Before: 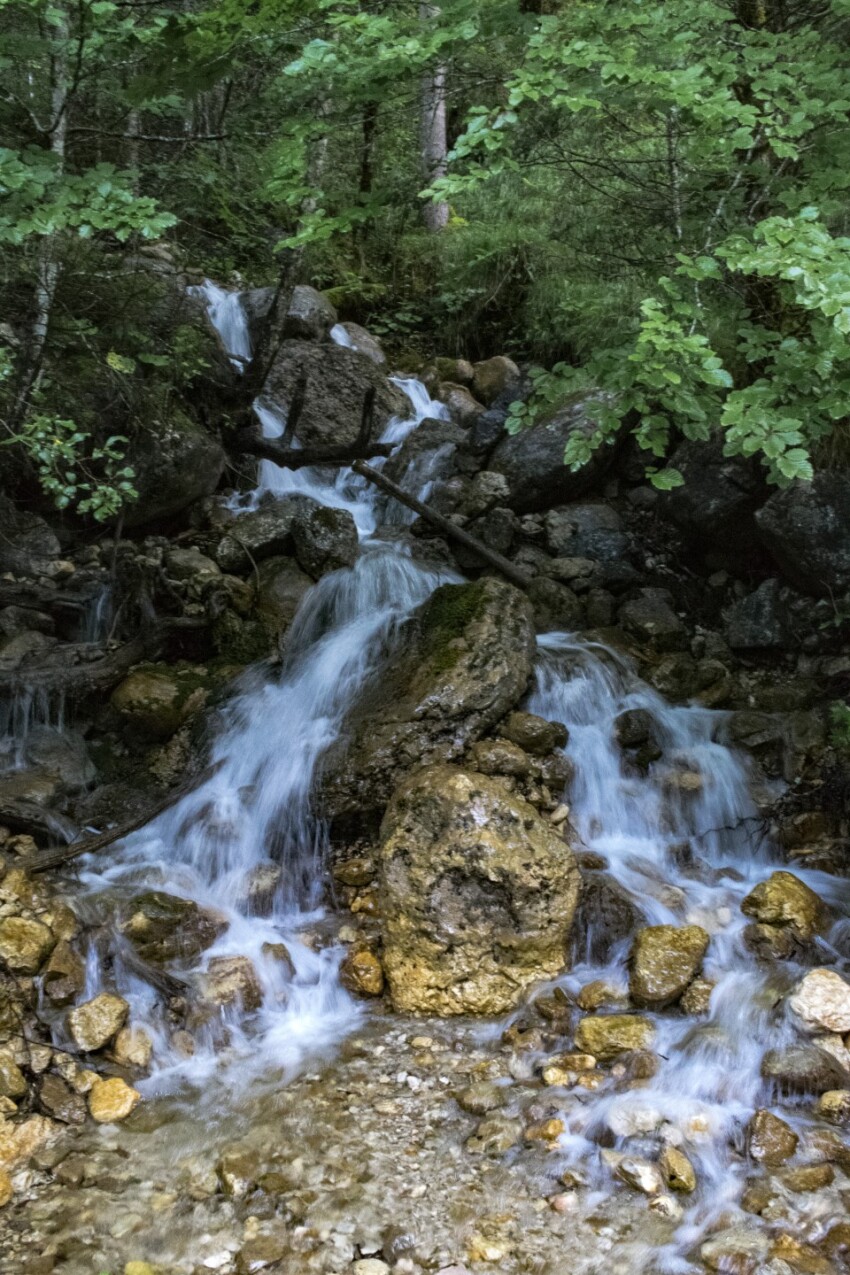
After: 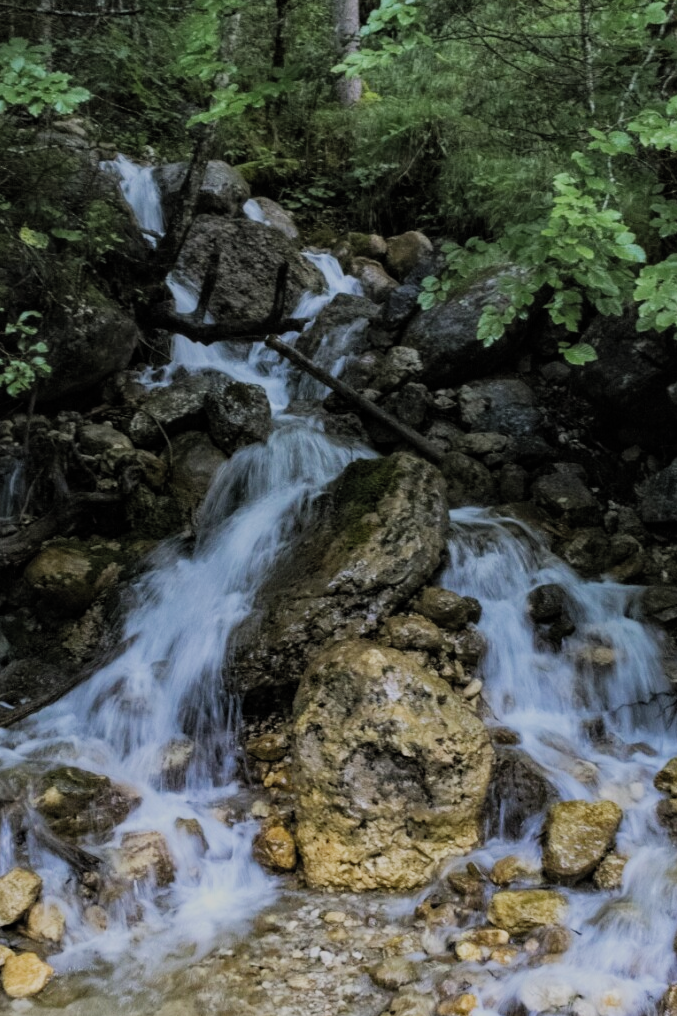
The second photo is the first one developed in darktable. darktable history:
crop and rotate: left 10.256%, top 9.842%, right 10.037%, bottom 10.398%
filmic rgb: black relative exposure -7.45 EV, white relative exposure 4.87 EV, hardness 3.4, color science v5 (2021), contrast in shadows safe, contrast in highlights safe
